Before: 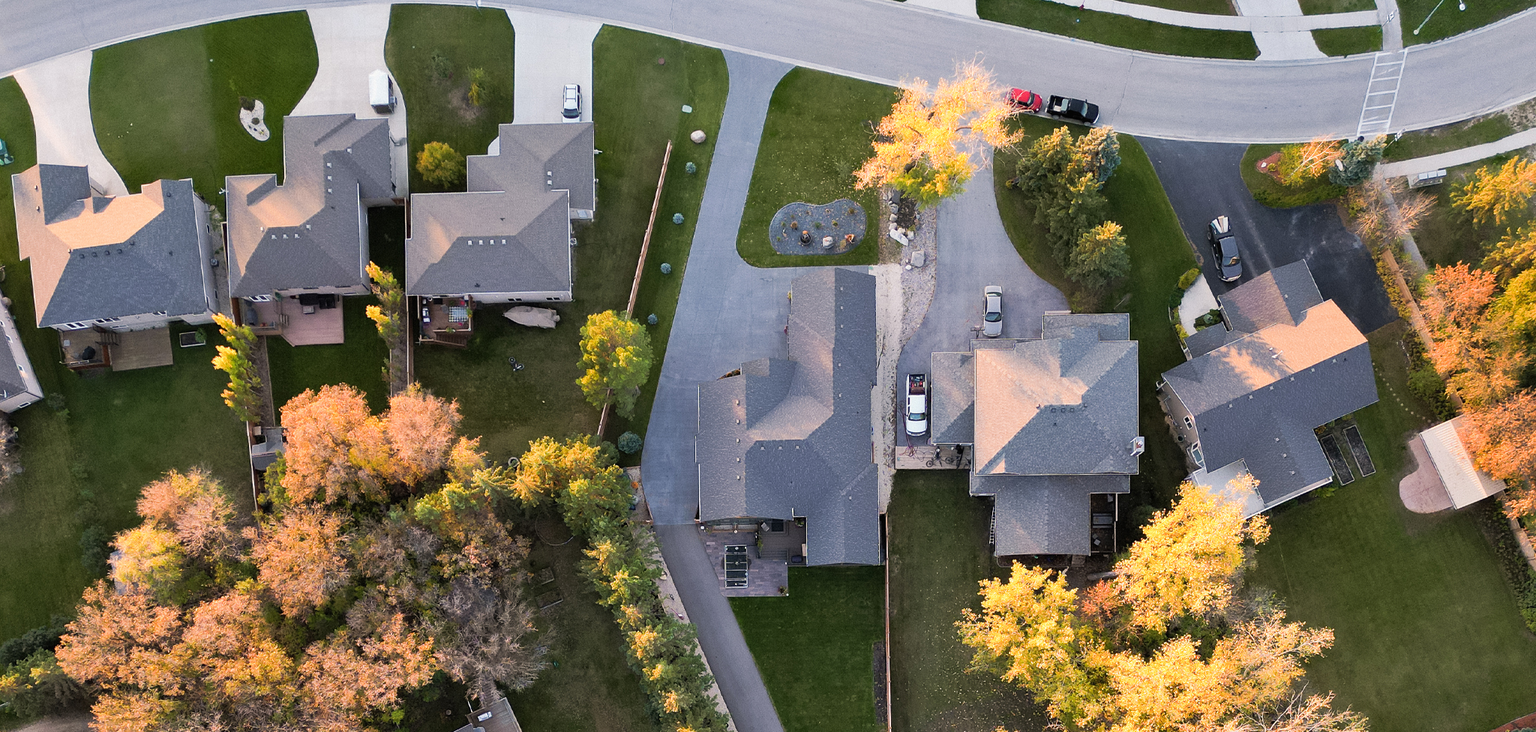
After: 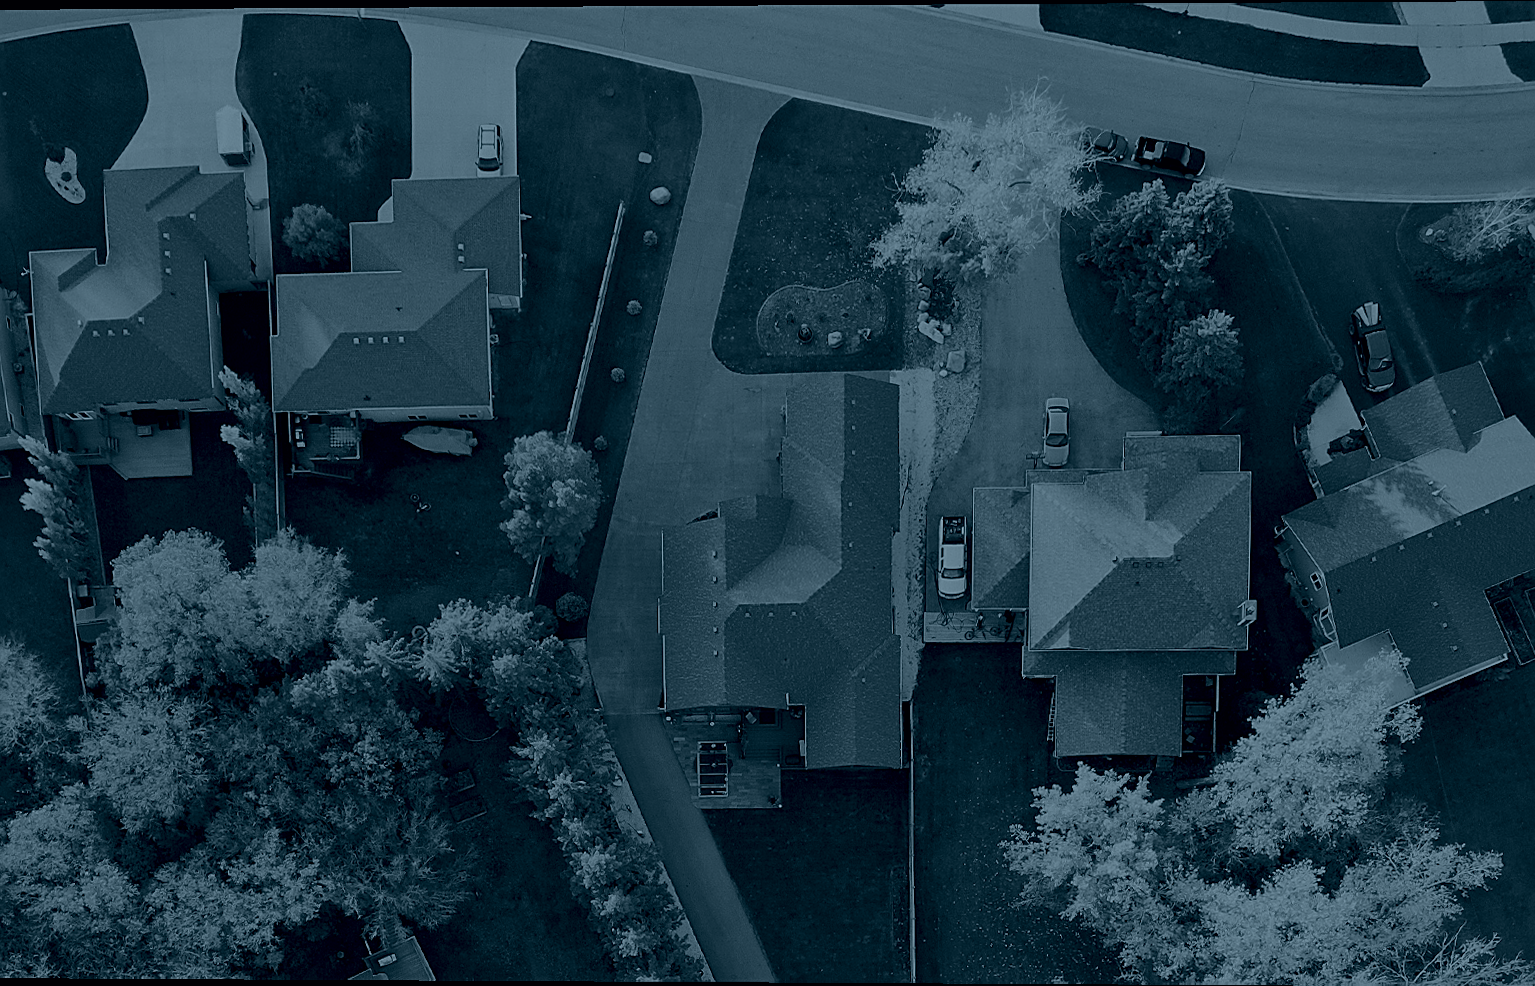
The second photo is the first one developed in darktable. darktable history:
levels: levels [0, 0.51, 1]
sharpen: on, module defaults
colorize: hue 194.4°, saturation 29%, source mix 61.75%, lightness 3.98%, version 1
local contrast: mode bilateral grid, contrast 20, coarseness 50, detail 120%, midtone range 0.2
crop: left 13.443%, right 13.31%
rotate and perspective: lens shift (vertical) 0.048, lens shift (horizontal) -0.024, automatic cropping off
